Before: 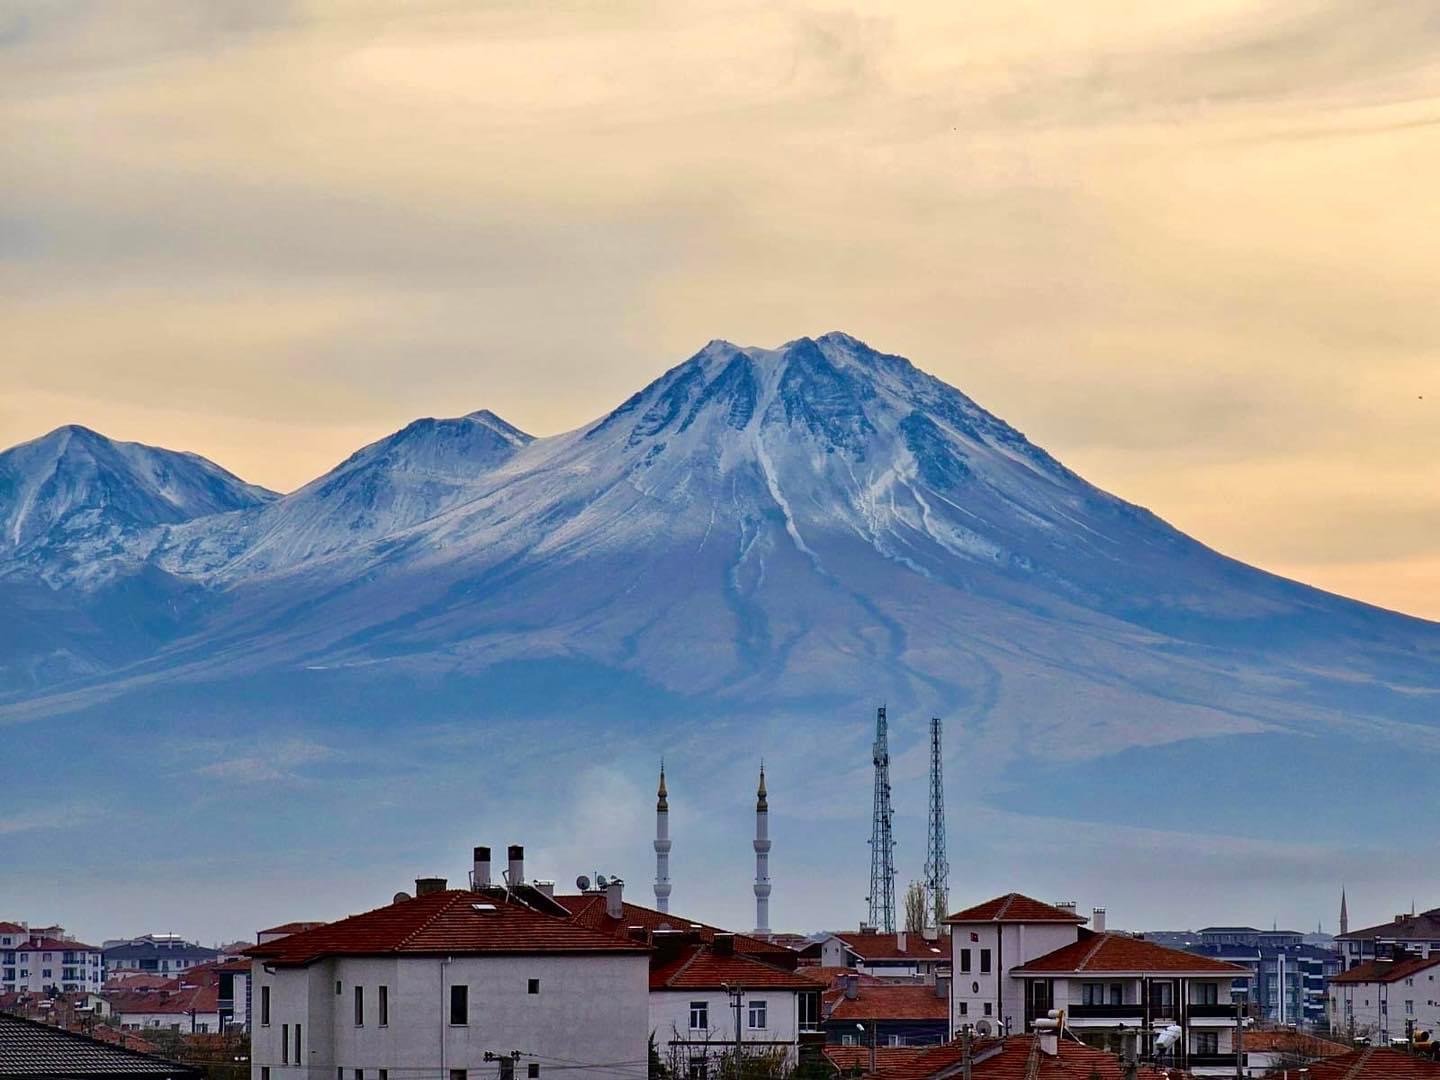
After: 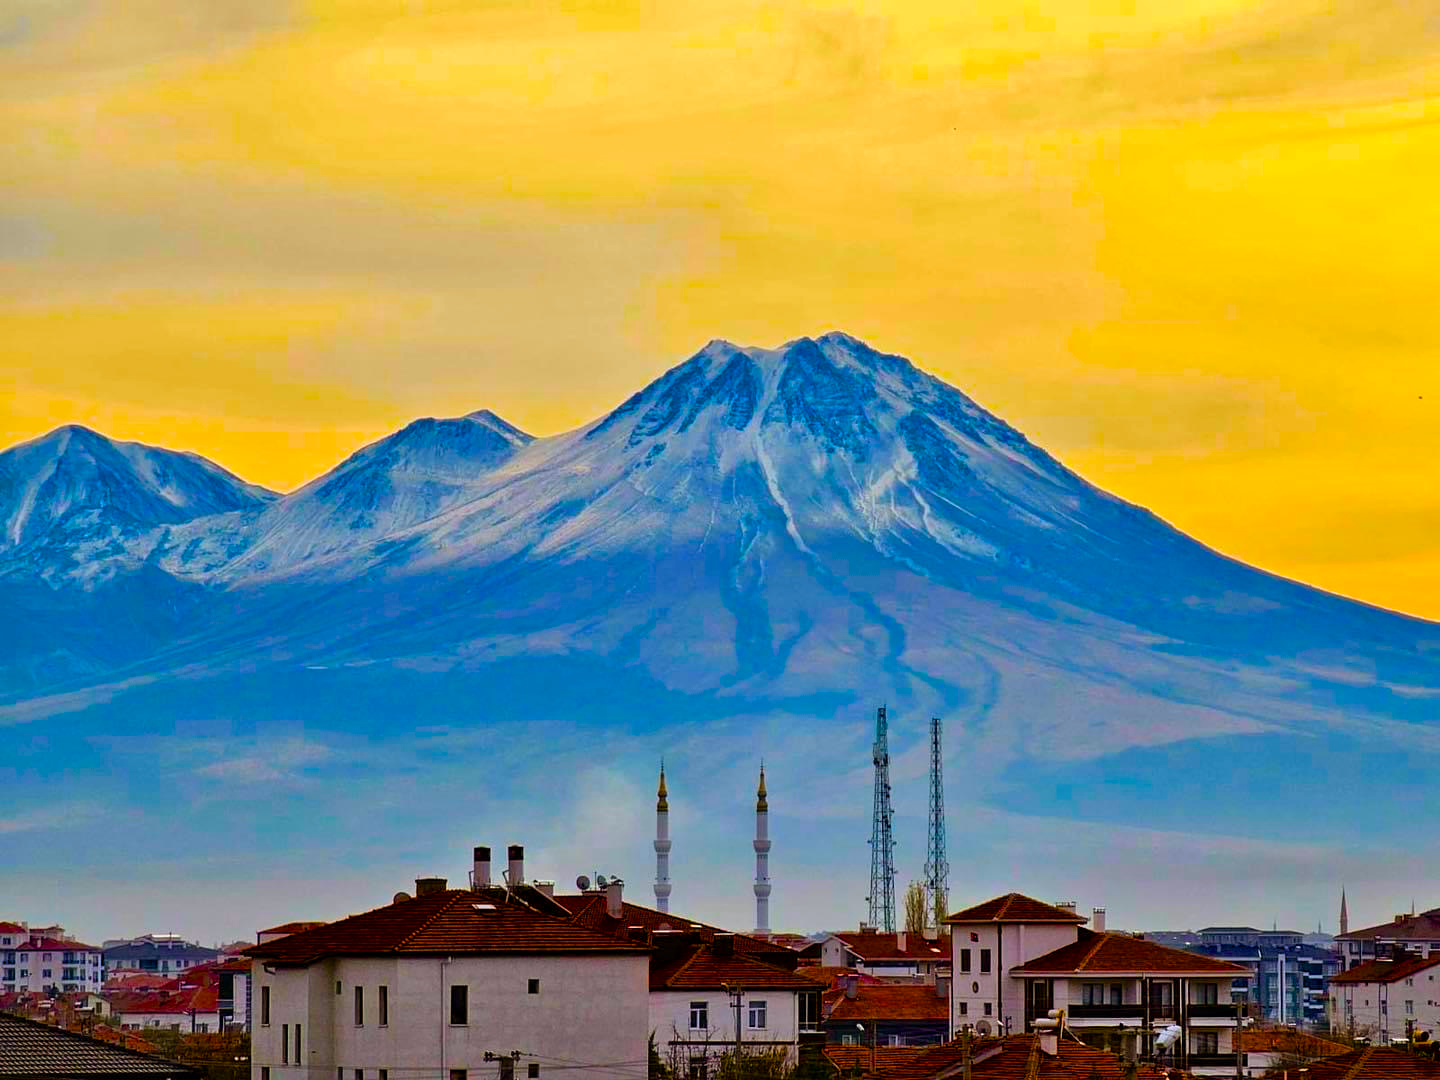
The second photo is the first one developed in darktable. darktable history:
color balance rgb: shadows lift › chroma 0.858%, shadows lift › hue 115.6°, power › chroma 2.479%, power › hue 70.55°, linear chroma grading › global chroma 14.974%, perceptual saturation grading › global saturation 99.509%
